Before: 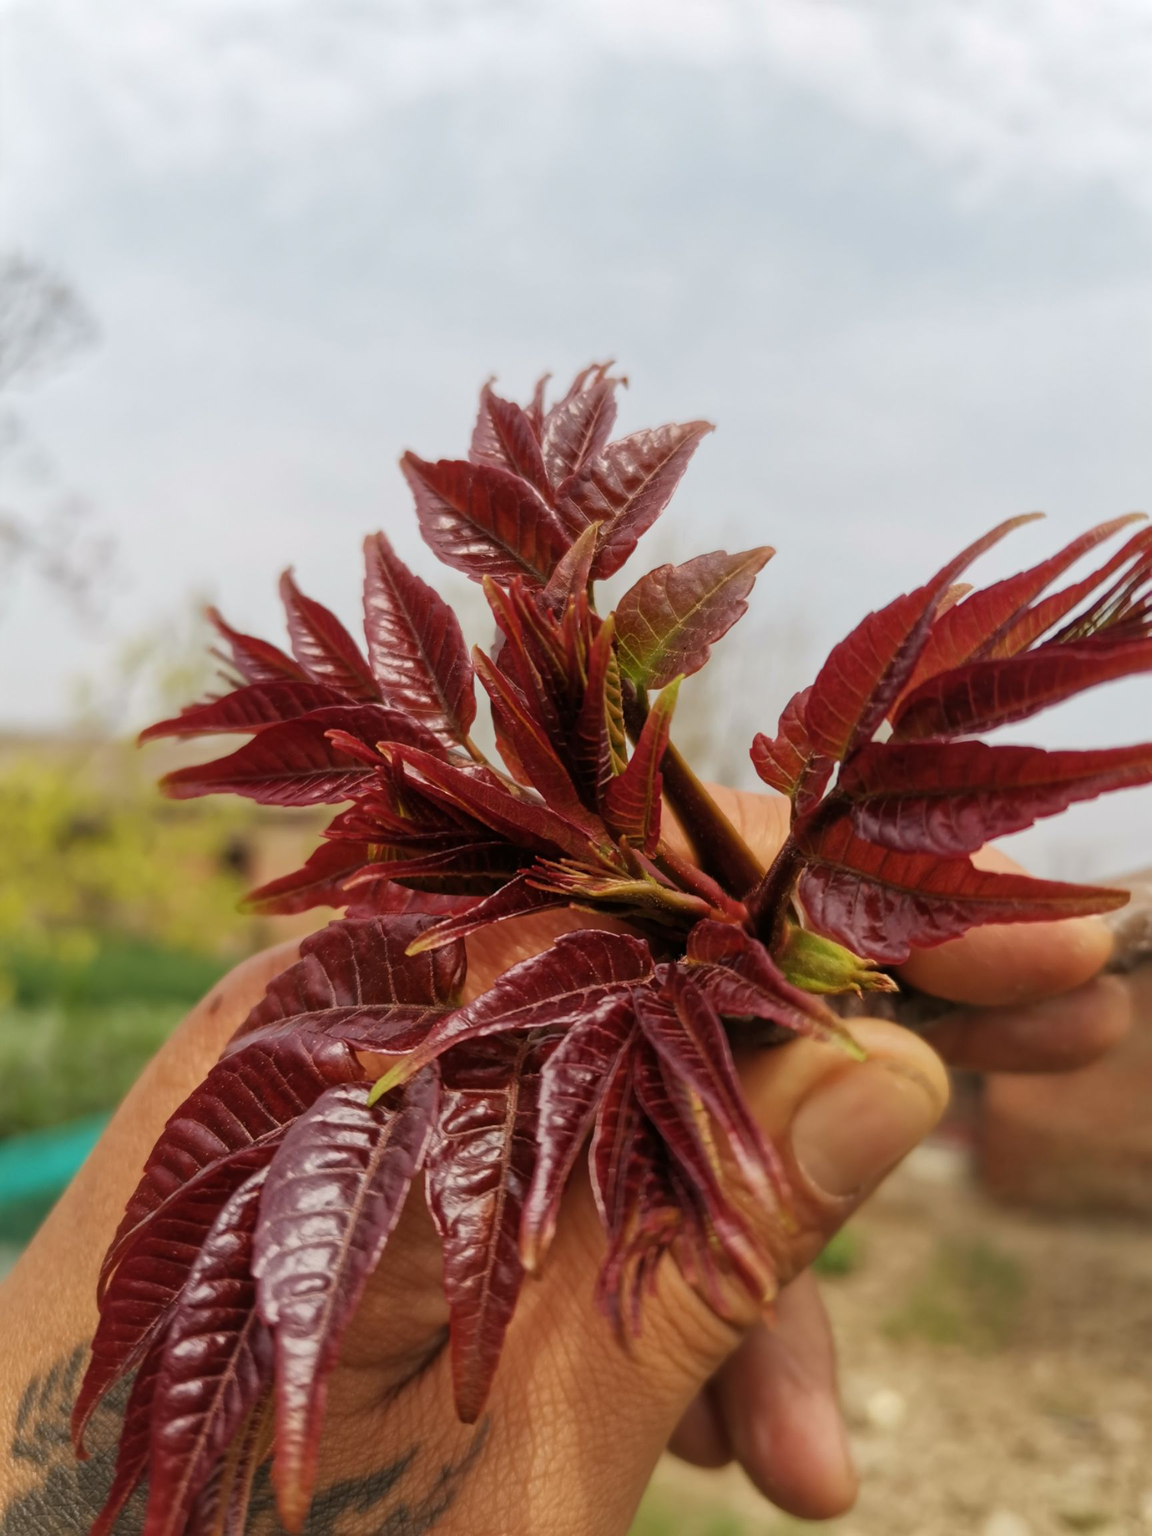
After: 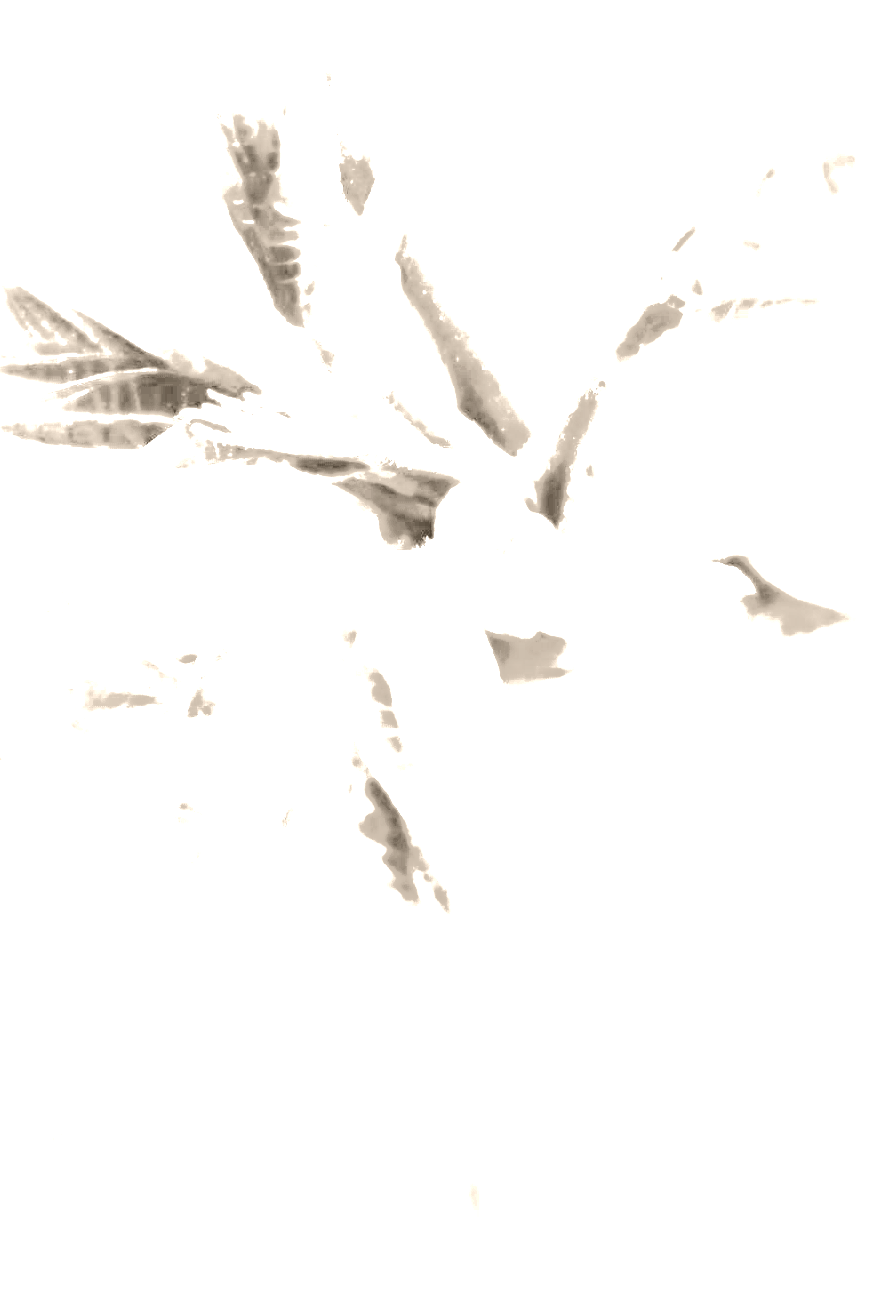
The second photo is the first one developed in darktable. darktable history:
exposure: exposure 0.574 EV, compensate highlight preservation false
color balance rgb: perceptual saturation grading › global saturation 20%, perceptual saturation grading › highlights 2.68%, perceptual saturation grading › shadows 50%
color correction: highlights a* 4.02, highlights b* 4.98, shadows a* -7.55, shadows b* 4.98
crop: left 34.479%, top 38.822%, right 13.718%, bottom 5.172%
colorize: hue 34.49°, saturation 35.33%, source mix 100%, version 1
shadows and highlights: on, module defaults
white balance: red 8, blue 8
